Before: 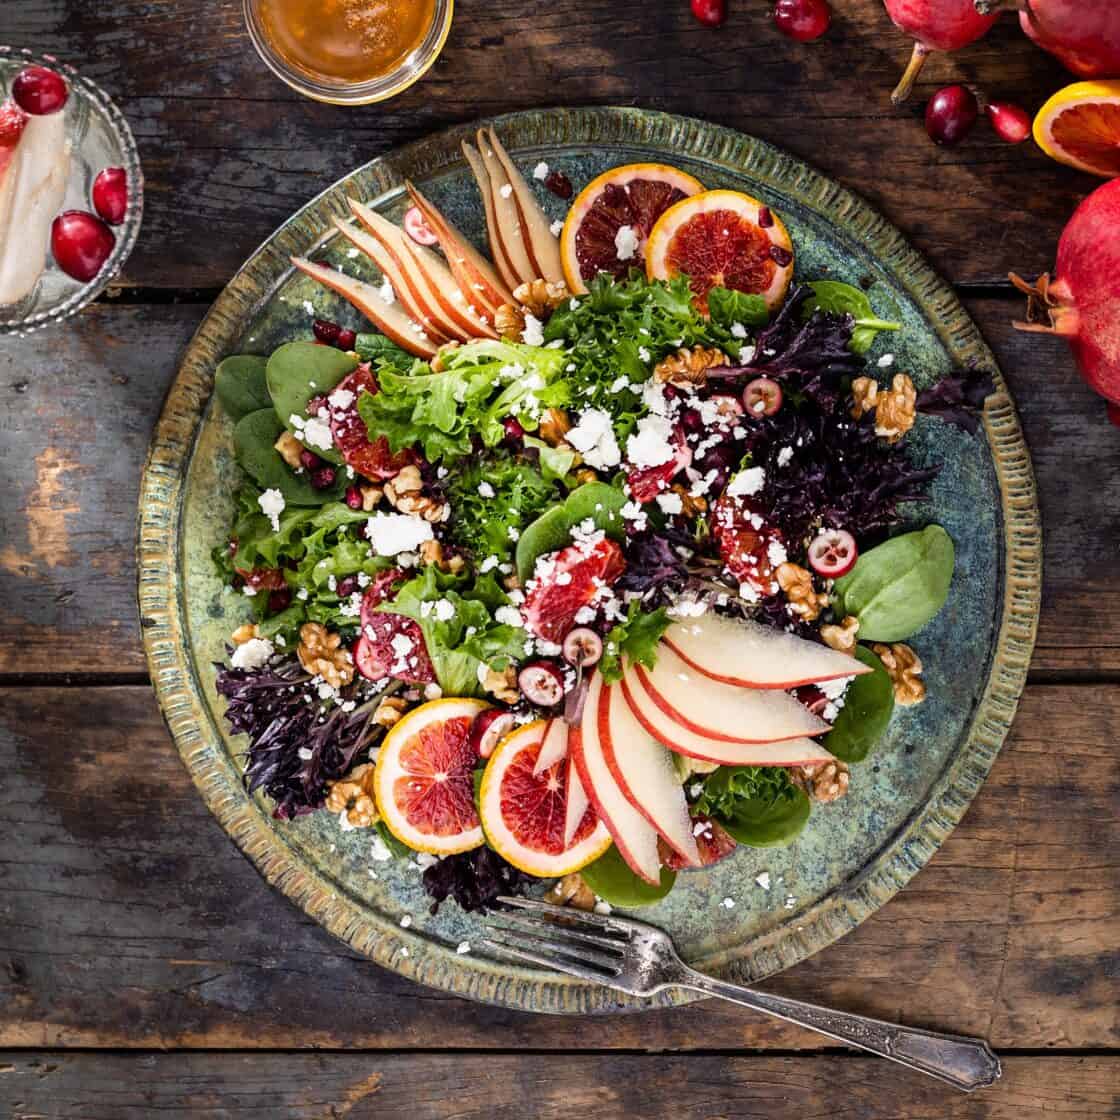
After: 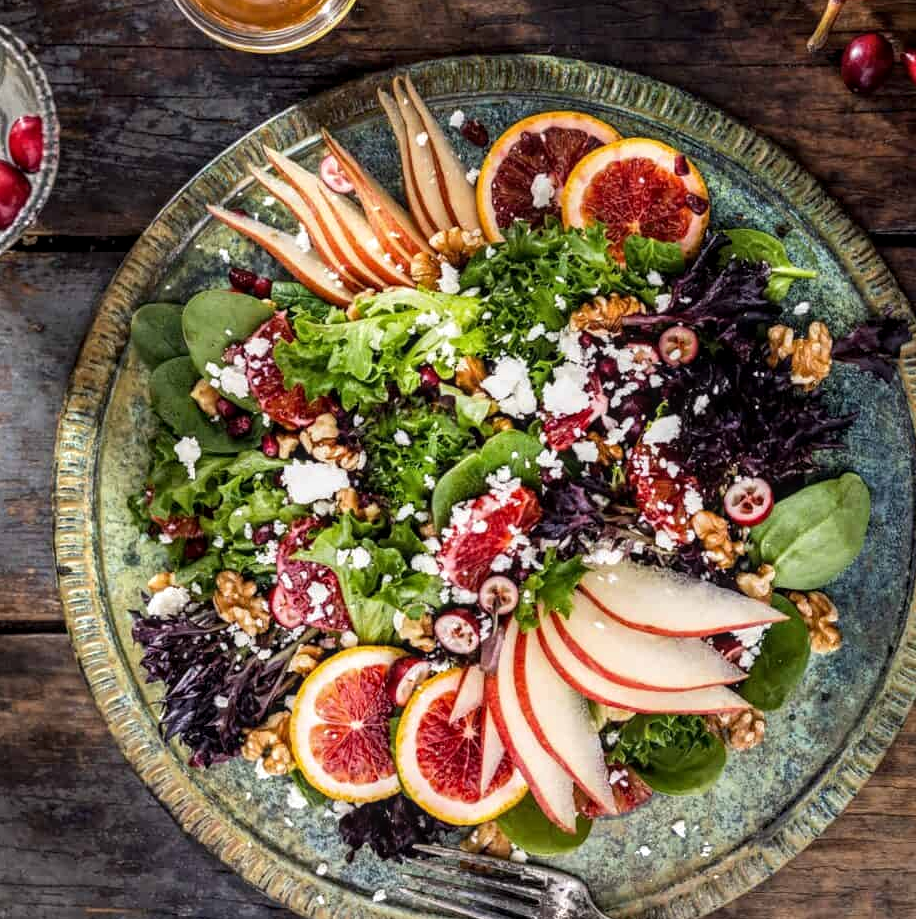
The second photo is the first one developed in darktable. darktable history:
local contrast: on, module defaults
crop and rotate: left 7.583%, top 4.667%, right 10.567%, bottom 13.265%
